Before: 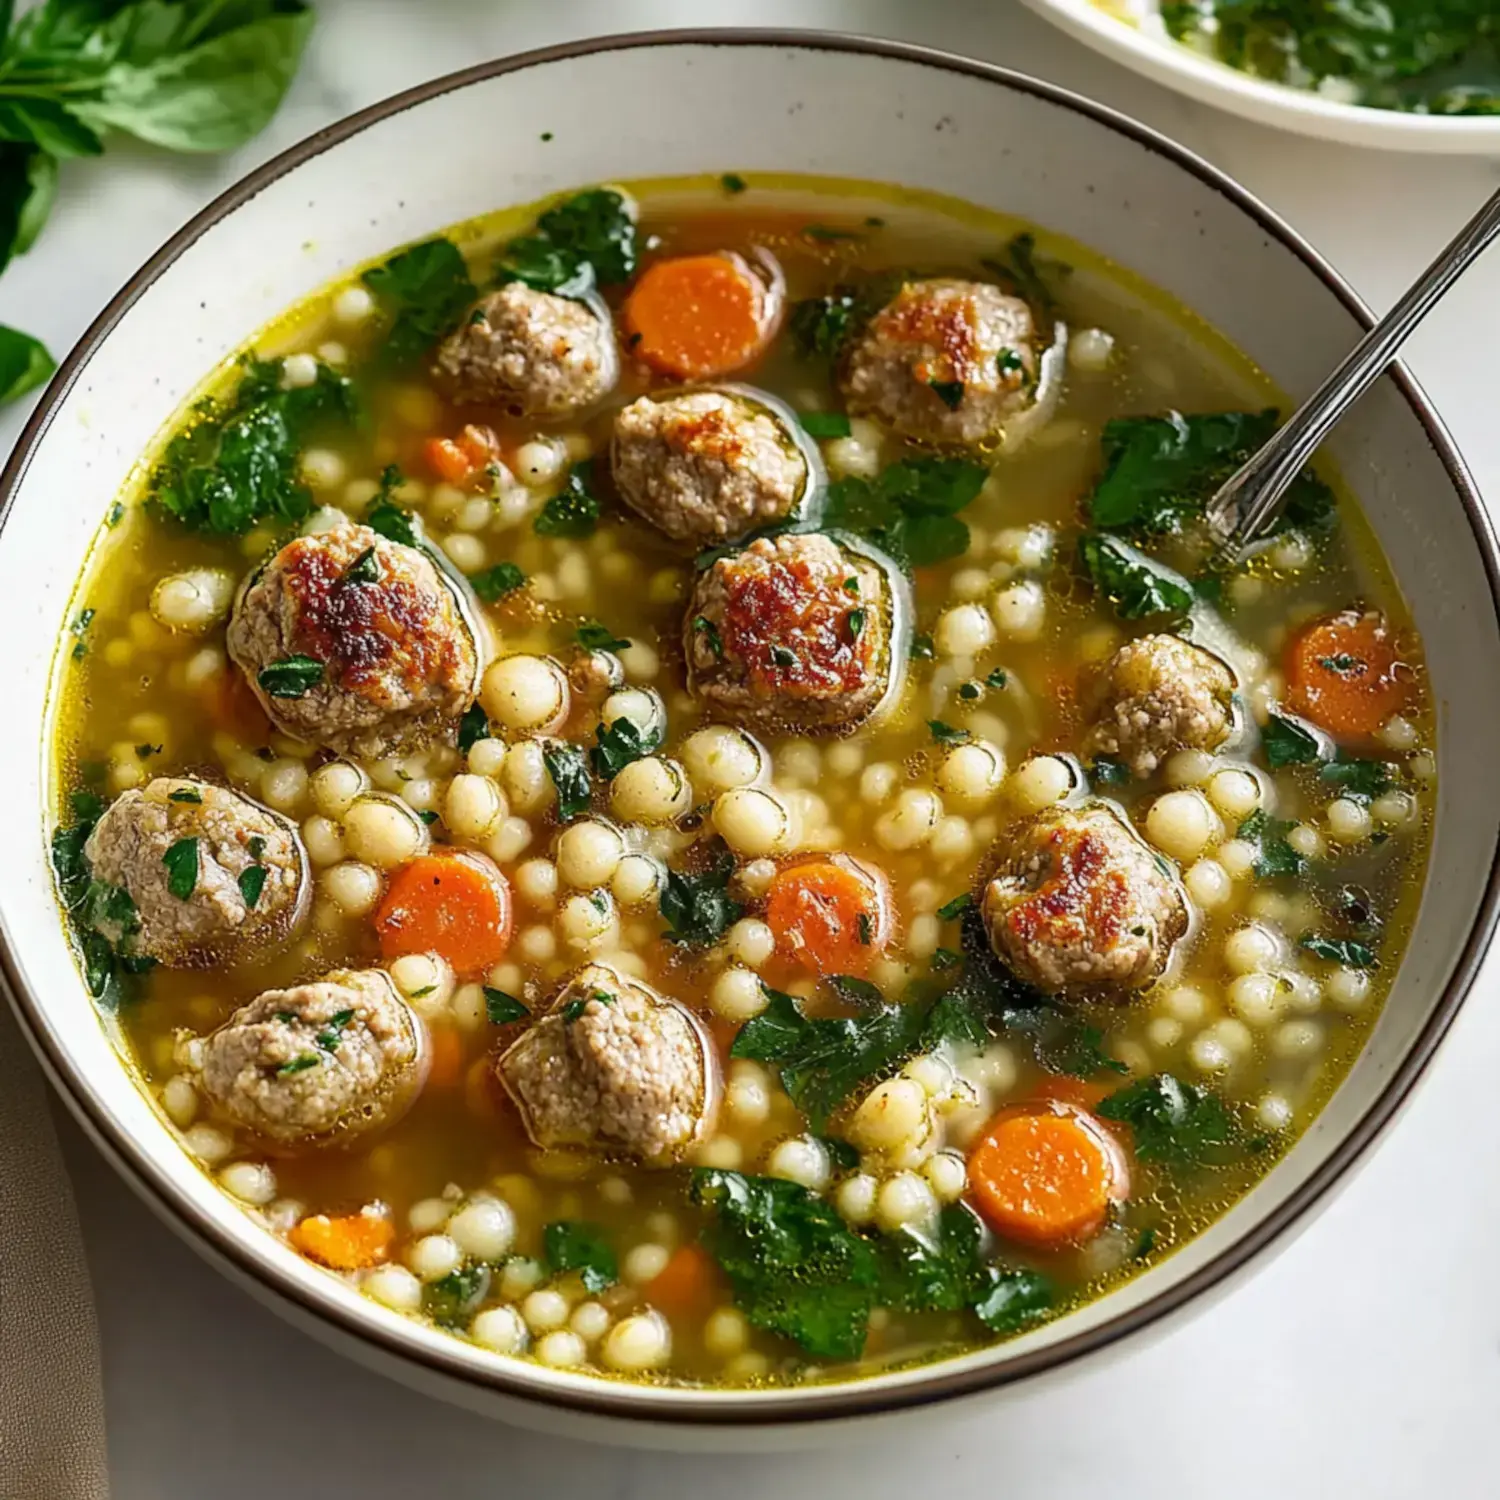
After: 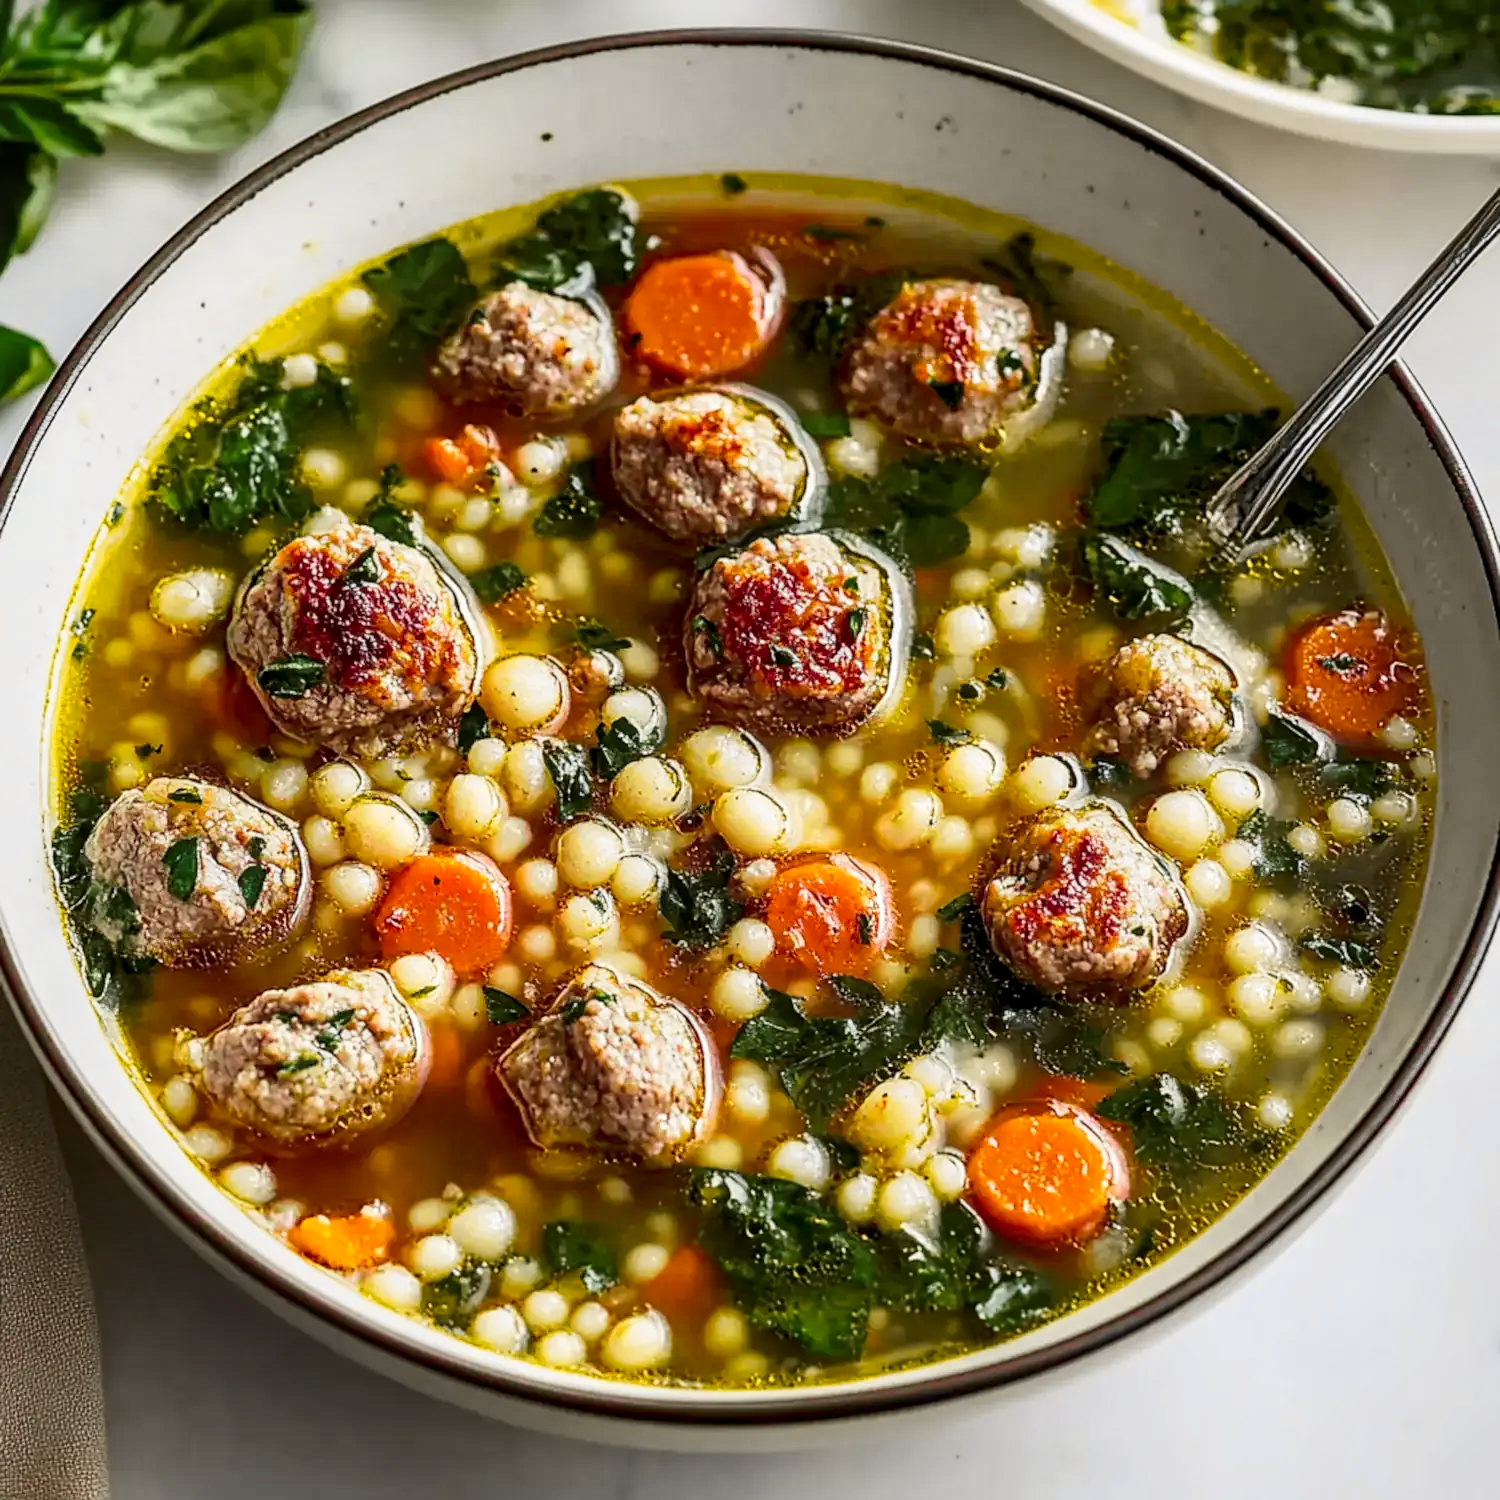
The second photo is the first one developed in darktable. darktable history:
sharpen: radius 1.458, amount 0.398, threshold 1.271
tone curve: curves: ch0 [(0, 0) (0.087, 0.054) (0.281, 0.245) (0.506, 0.526) (0.8, 0.824) (0.994, 0.955)]; ch1 [(0, 0) (0.27, 0.195) (0.406, 0.435) (0.452, 0.474) (0.495, 0.5) (0.514, 0.508) (0.537, 0.556) (0.654, 0.689) (1, 1)]; ch2 [(0, 0) (0.269, 0.299) (0.459, 0.441) (0.498, 0.499) (0.523, 0.52) (0.551, 0.549) (0.633, 0.625) (0.659, 0.681) (0.718, 0.764) (1, 1)], color space Lab, independent channels, preserve colors none
local contrast: detail 130%
exposure: black level correction 0, compensate exposure bias true, compensate highlight preservation false
